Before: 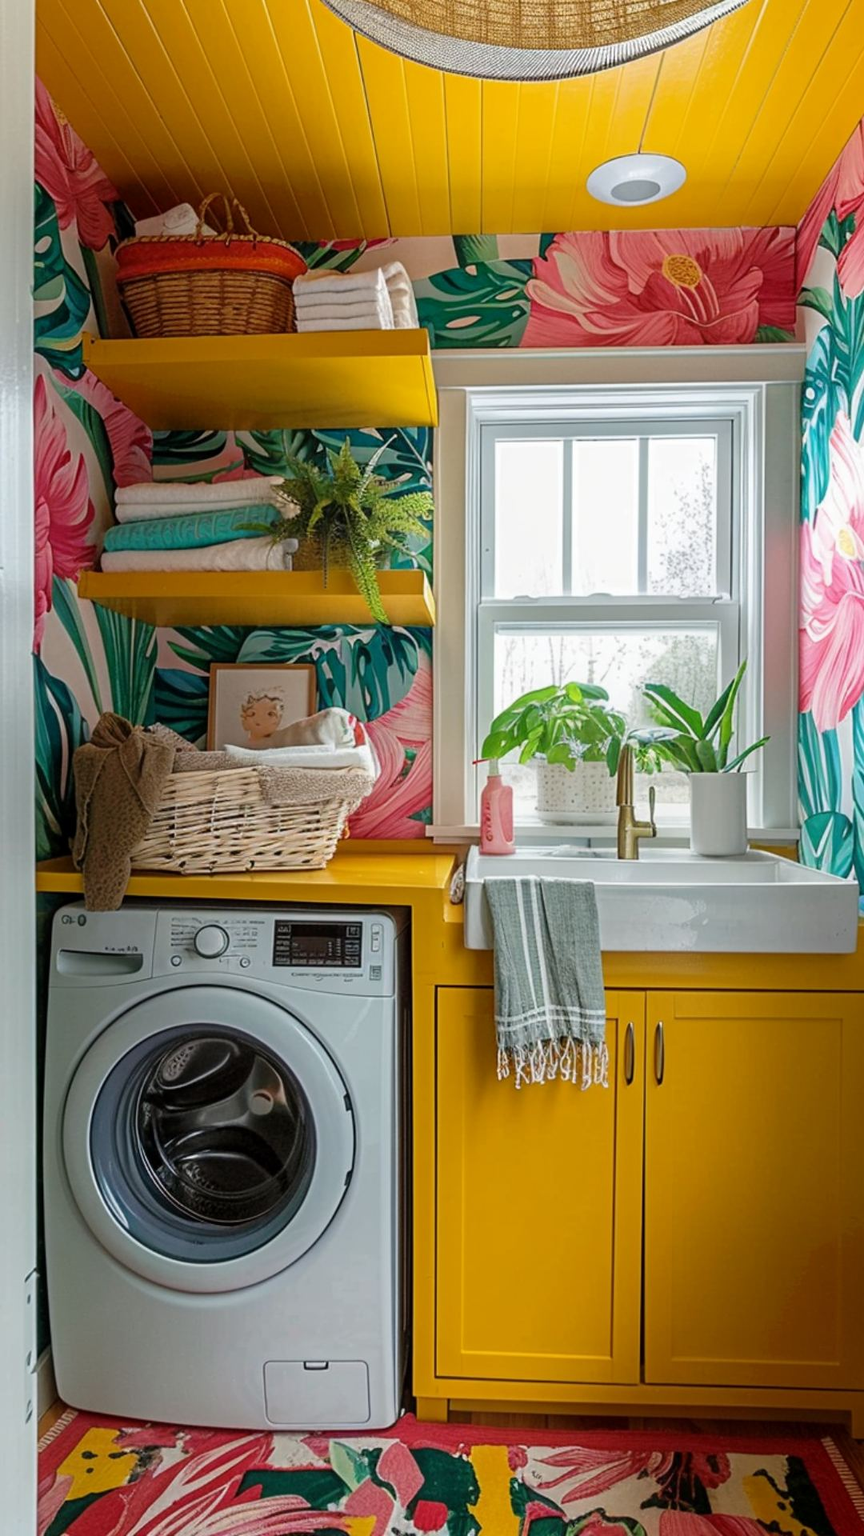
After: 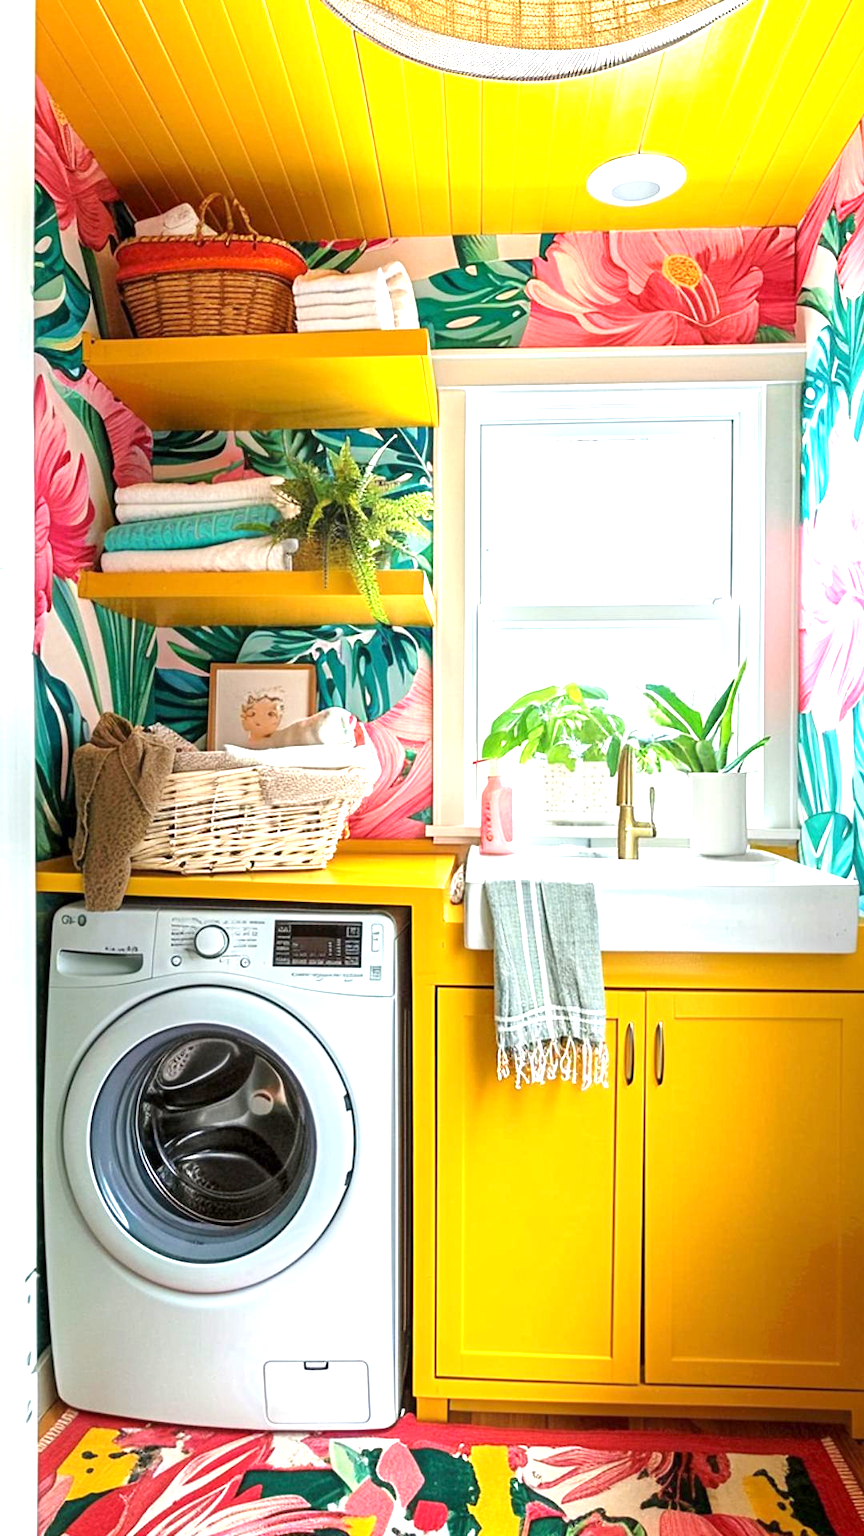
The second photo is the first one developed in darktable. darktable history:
exposure: exposure 1.522 EV, compensate exposure bias true, compensate highlight preservation false
